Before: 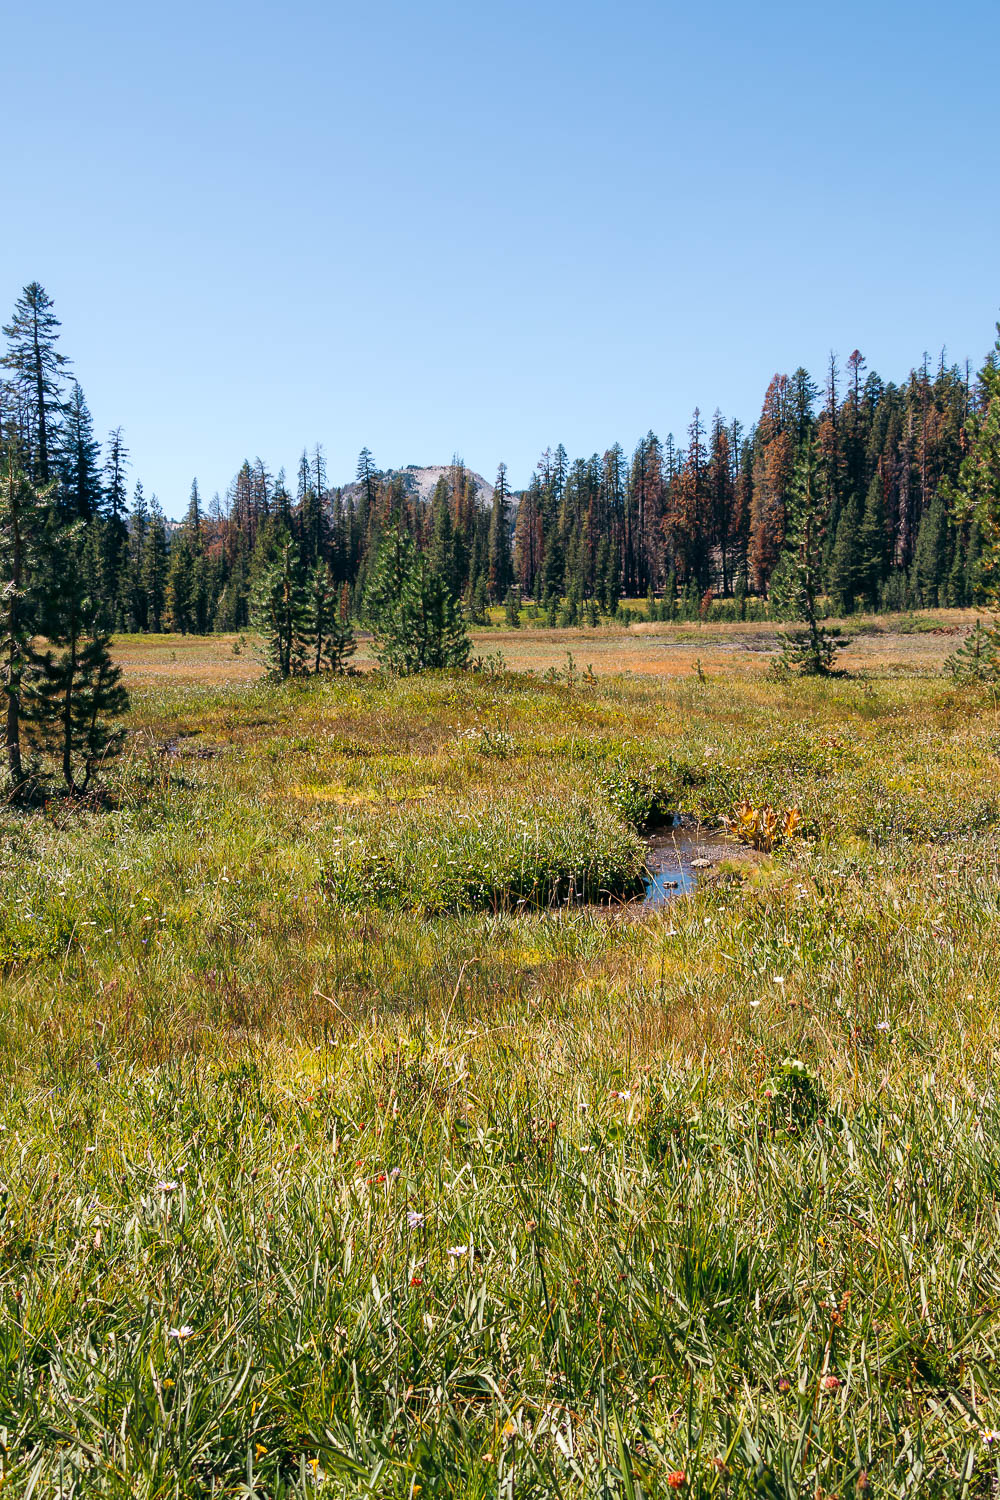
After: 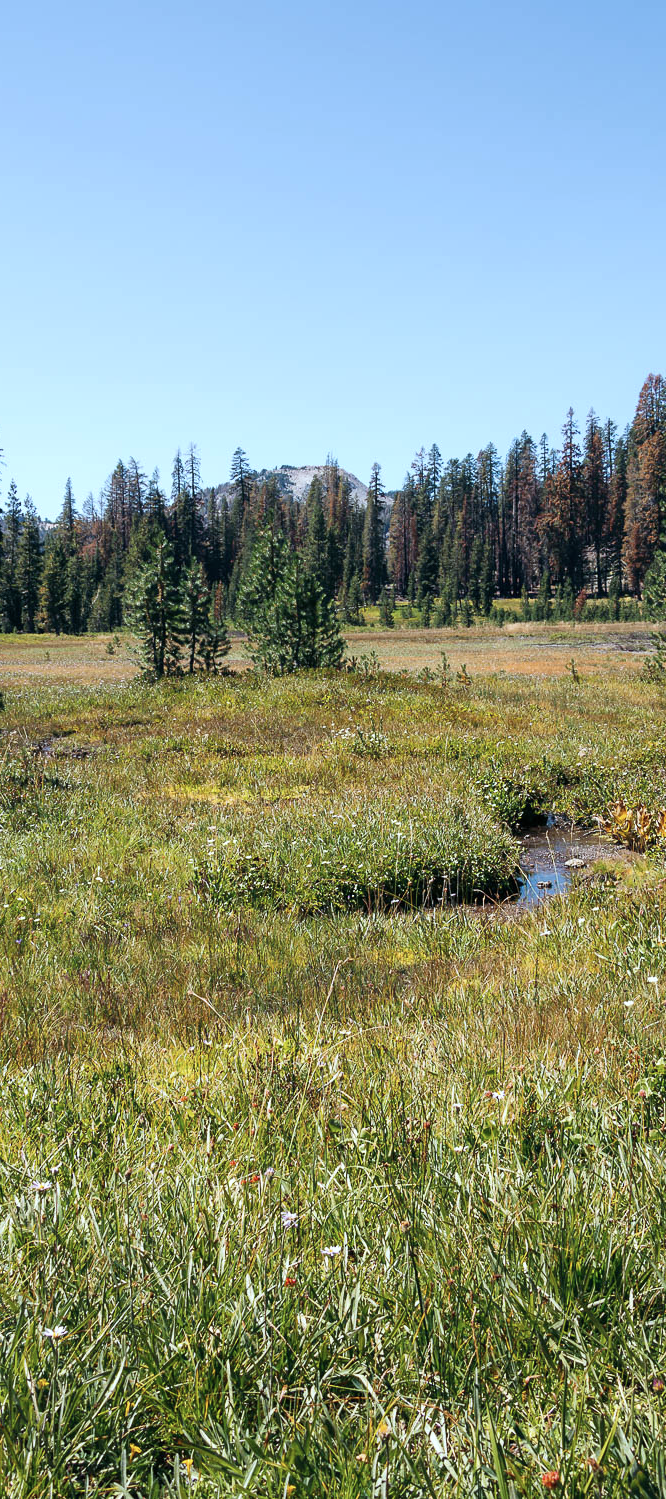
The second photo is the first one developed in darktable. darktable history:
crop and rotate: left 12.673%, right 20.66%
color correction: highlights a* -0.137, highlights b* 0.137
white balance: red 0.925, blue 1.046
levels: levels [0, 0.48, 0.961]
contrast brightness saturation: saturation -0.17
